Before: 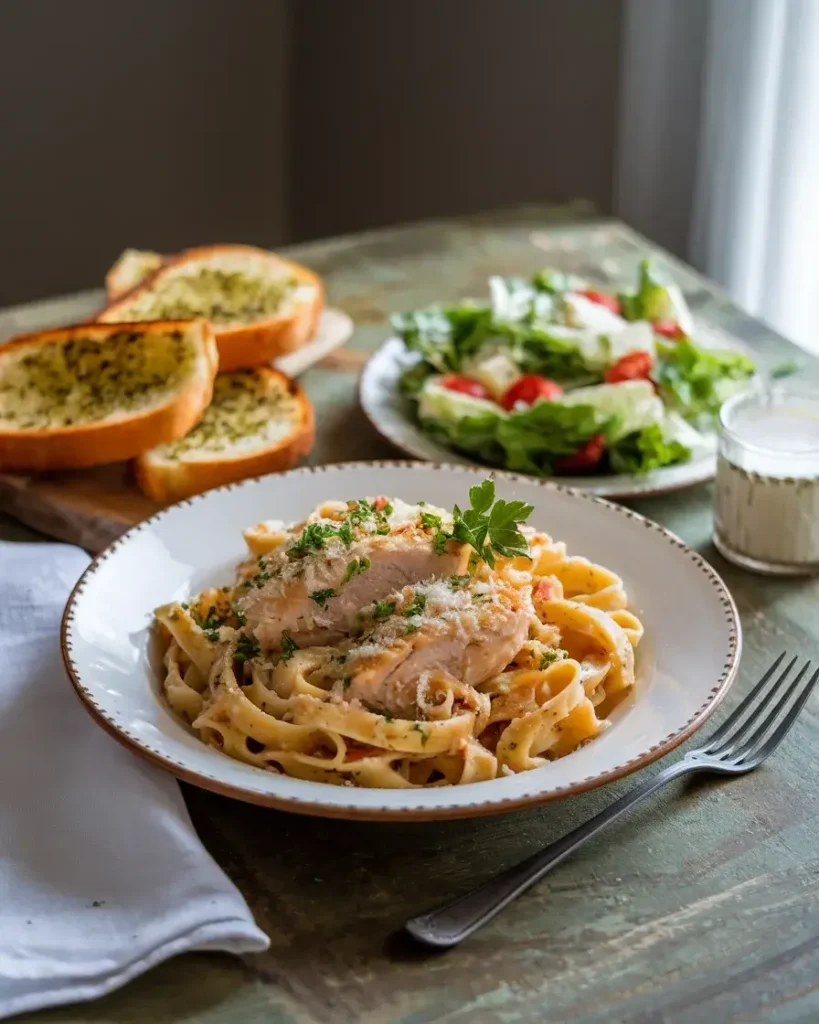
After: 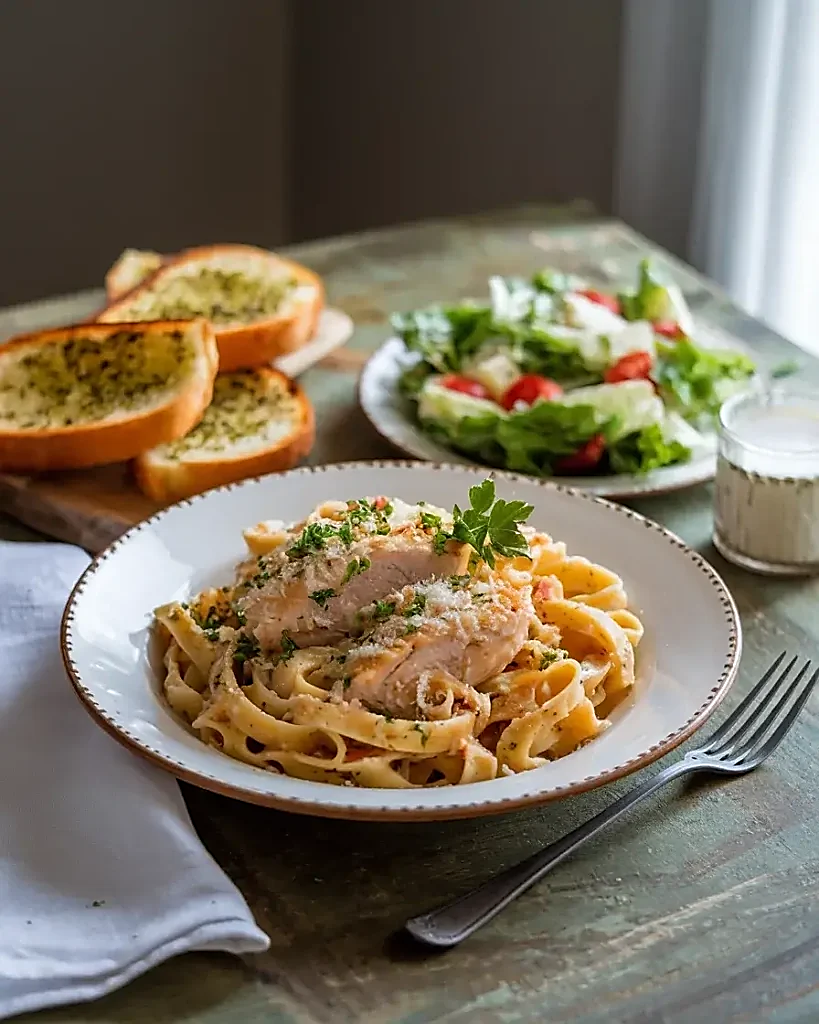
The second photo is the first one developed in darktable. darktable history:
sharpen: radius 1.407, amount 1.237, threshold 0.672
